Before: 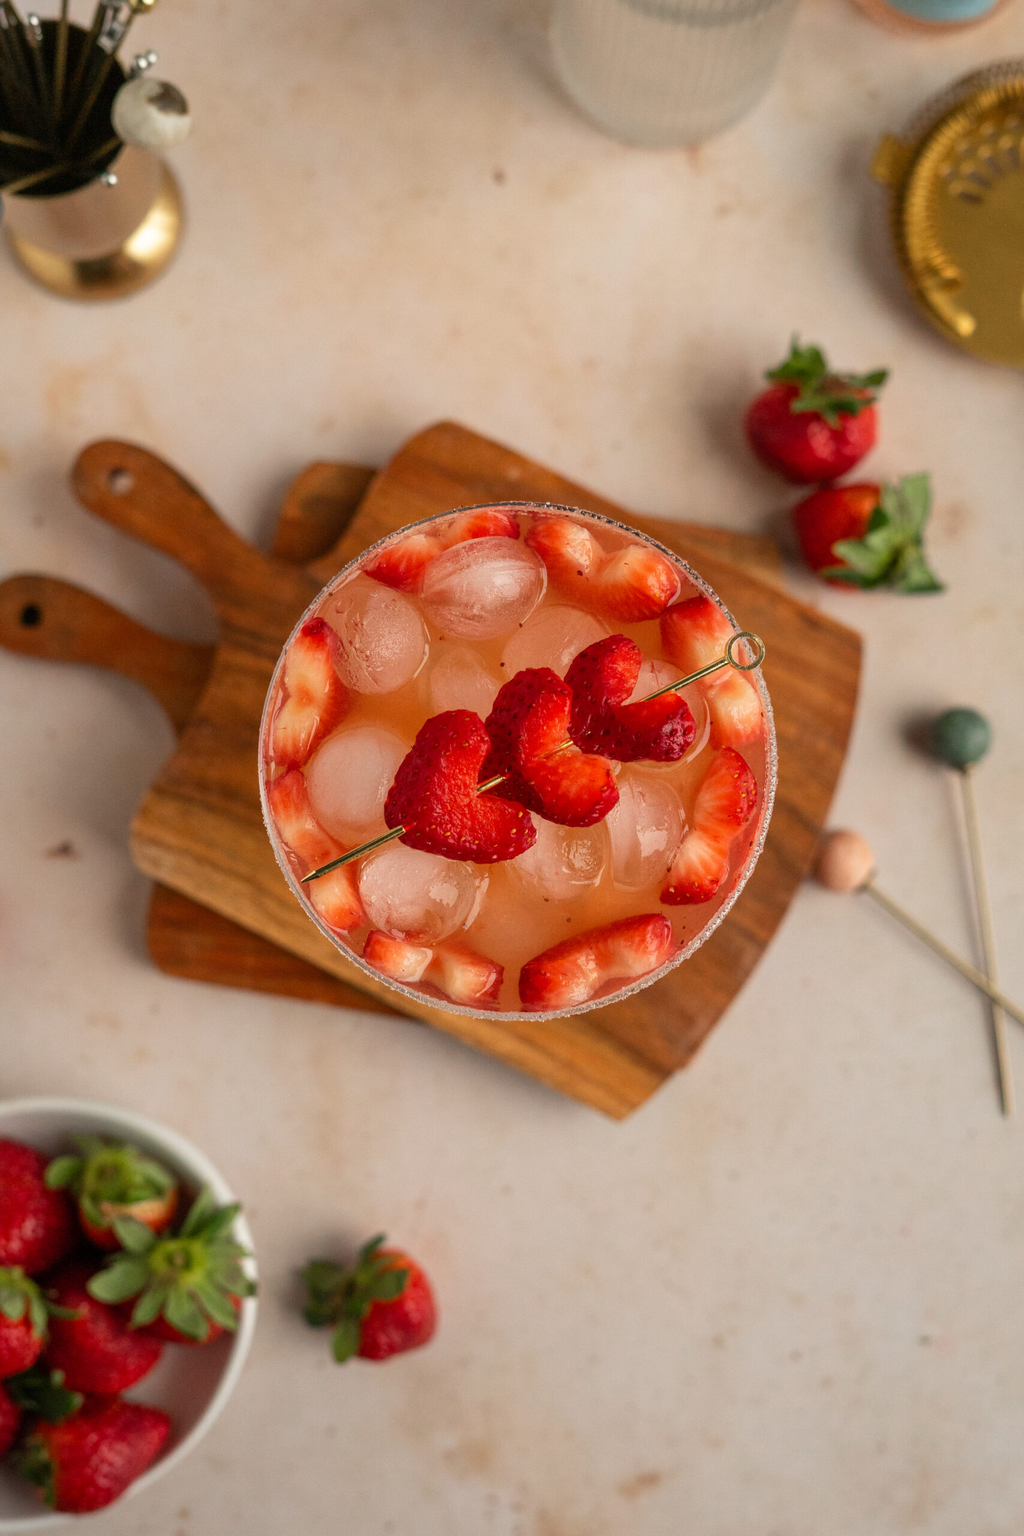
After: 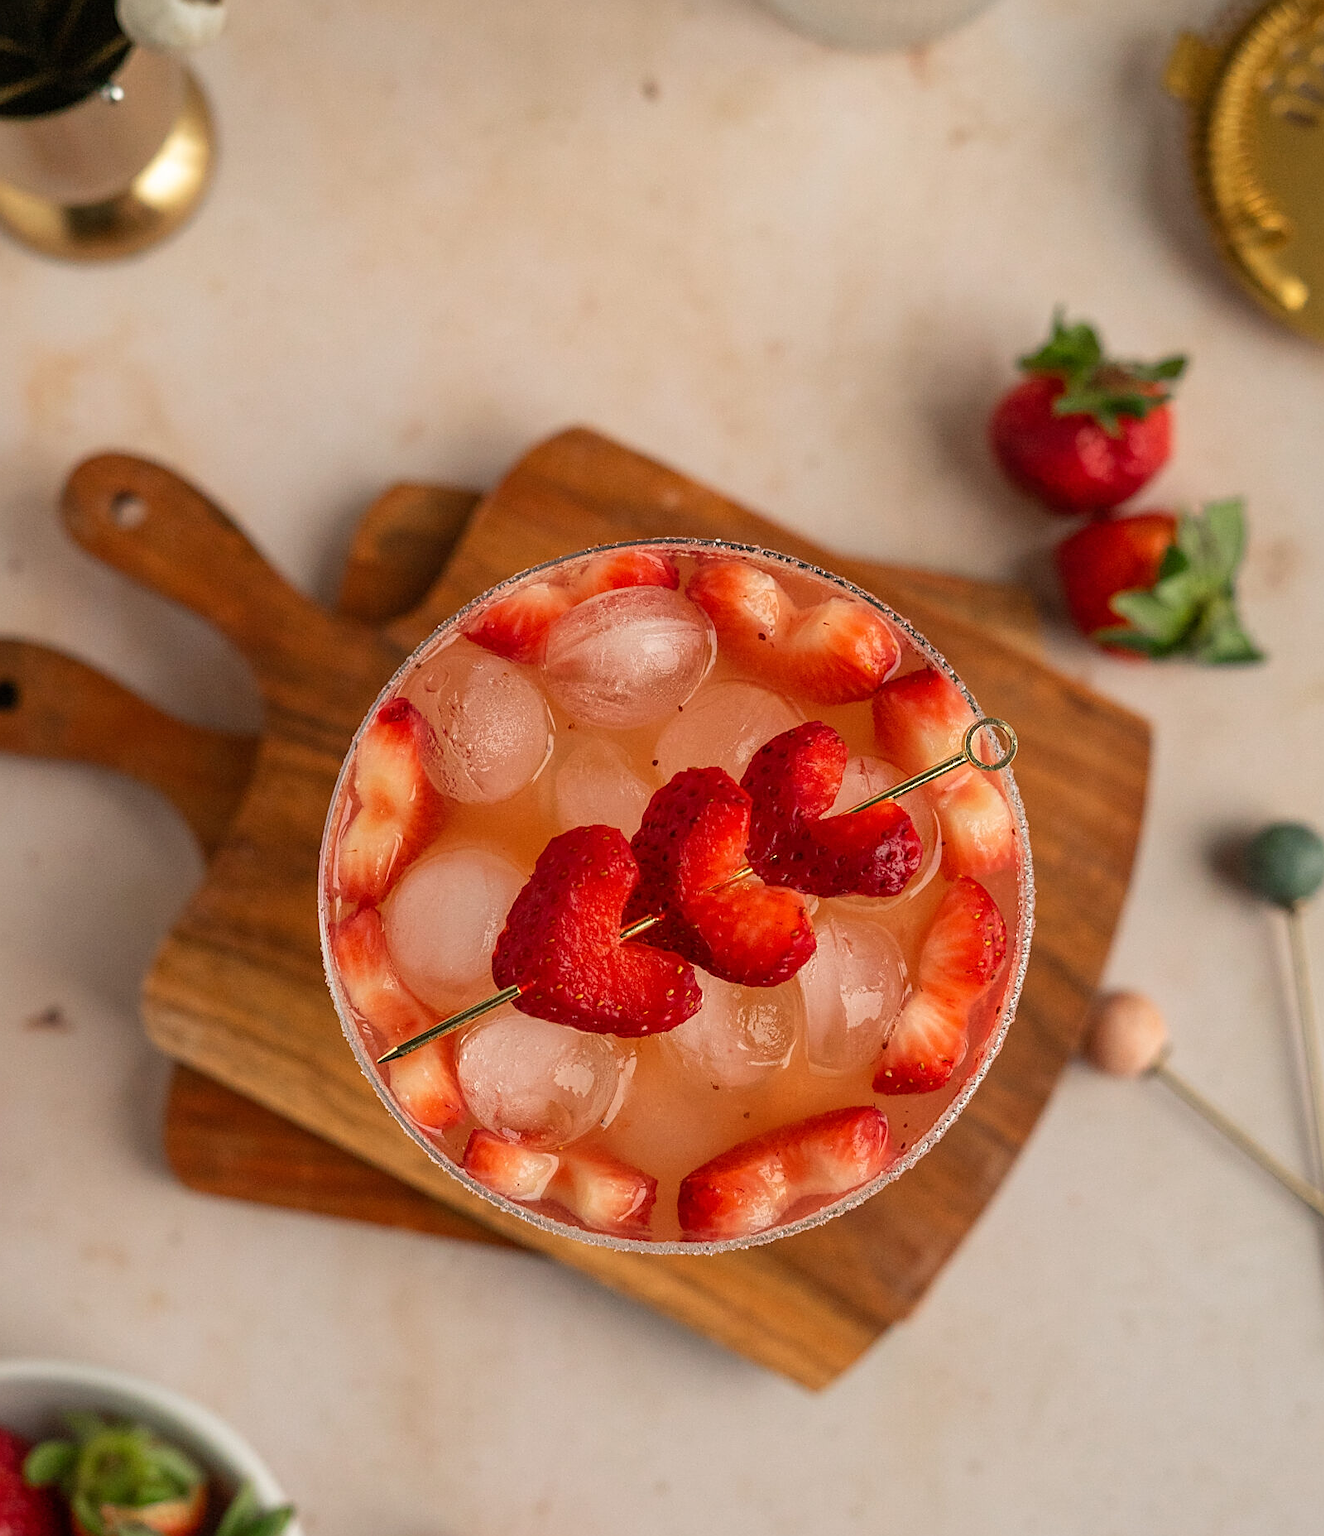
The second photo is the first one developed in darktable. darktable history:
crop: left 2.737%, top 7.287%, right 3.421%, bottom 20.179%
sharpen: on, module defaults
